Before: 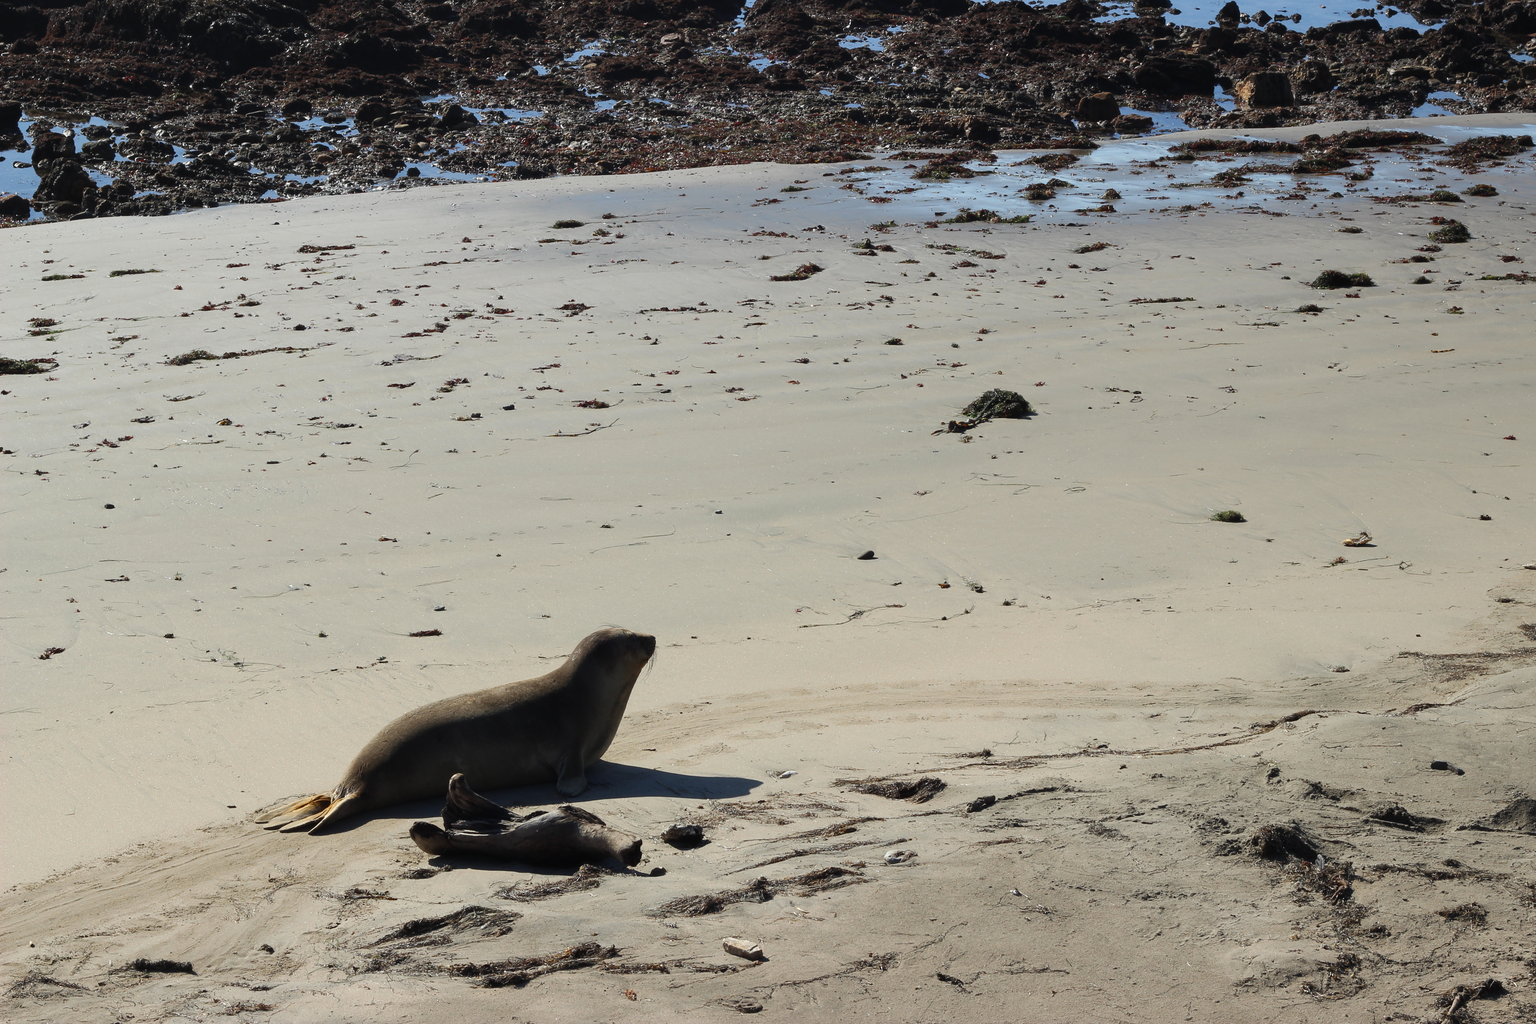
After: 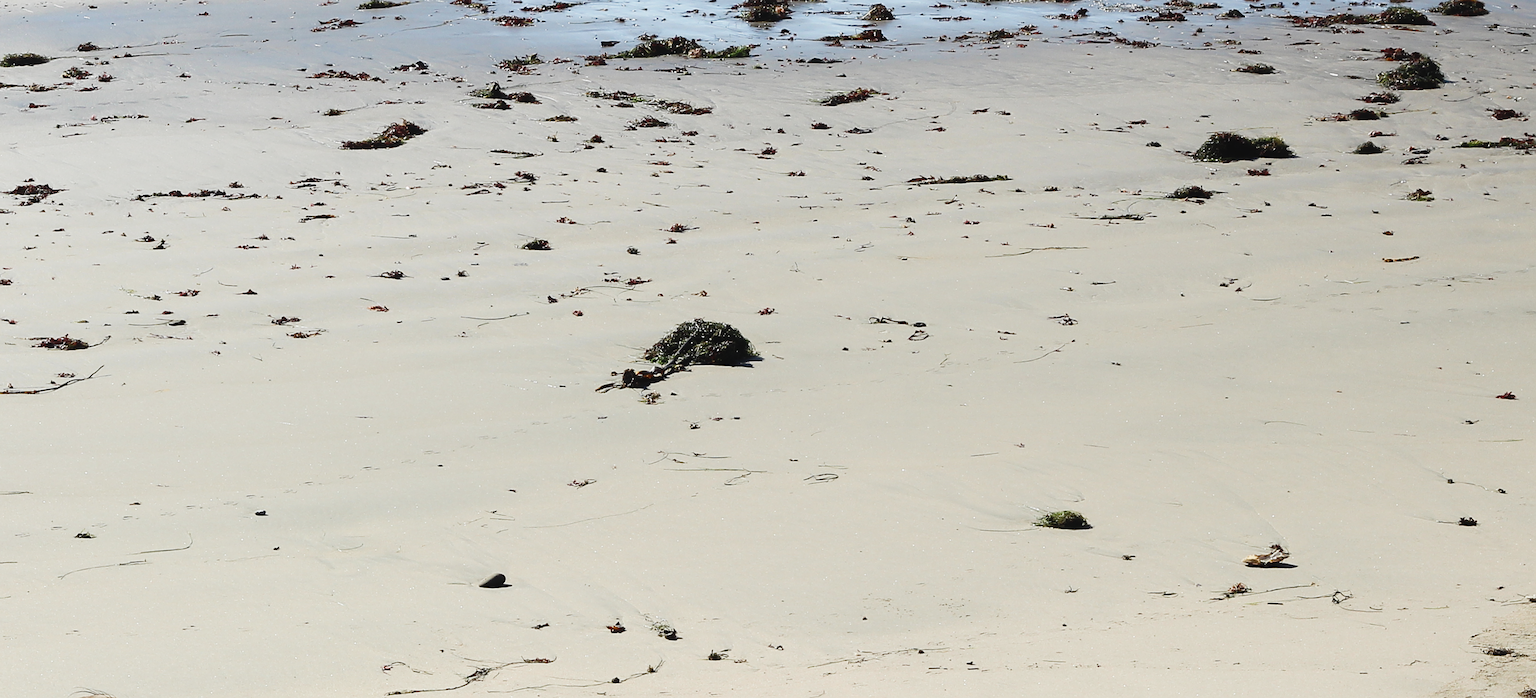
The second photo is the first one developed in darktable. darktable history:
tone curve: curves: ch0 [(0, 0.022) (0.114, 0.096) (0.282, 0.299) (0.456, 0.51) (0.613, 0.693) (0.786, 0.843) (0.999, 0.949)]; ch1 [(0, 0) (0.384, 0.365) (0.463, 0.447) (0.486, 0.474) (0.503, 0.5) (0.535, 0.522) (0.555, 0.546) (0.593, 0.599) (0.755, 0.793) (1, 1)]; ch2 [(0, 0) (0.369, 0.375) (0.449, 0.434) (0.501, 0.5) (0.528, 0.517) (0.561, 0.57) (0.612, 0.631) (0.668, 0.659) (1, 1)], preserve colors none
shadows and highlights: shadows 0.586, highlights 41.78
sharpen: on, module defaults
crop: left 36.03%, top 18.206%, right 0.445%, bottom 38.448%
